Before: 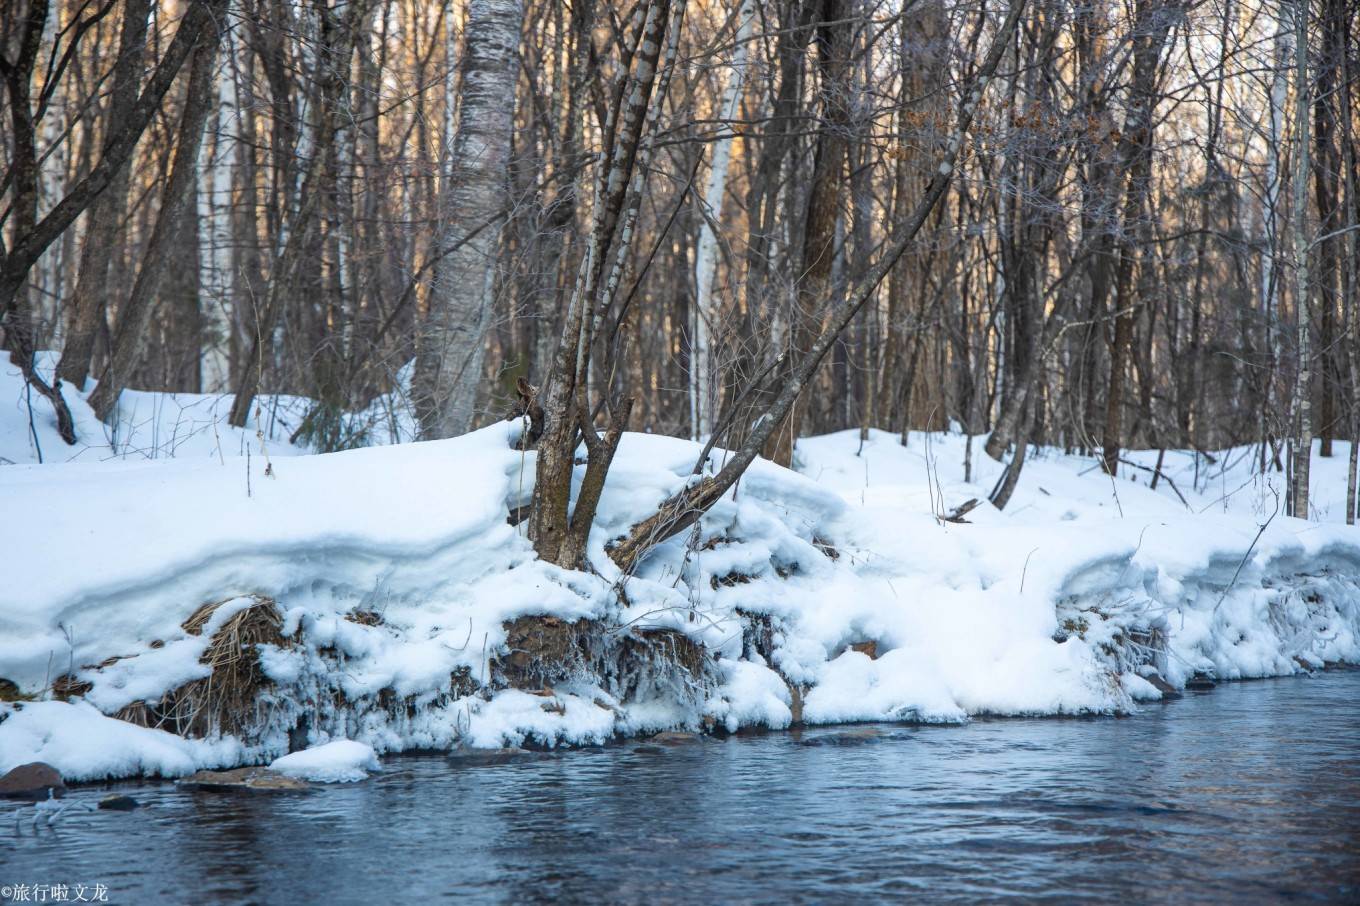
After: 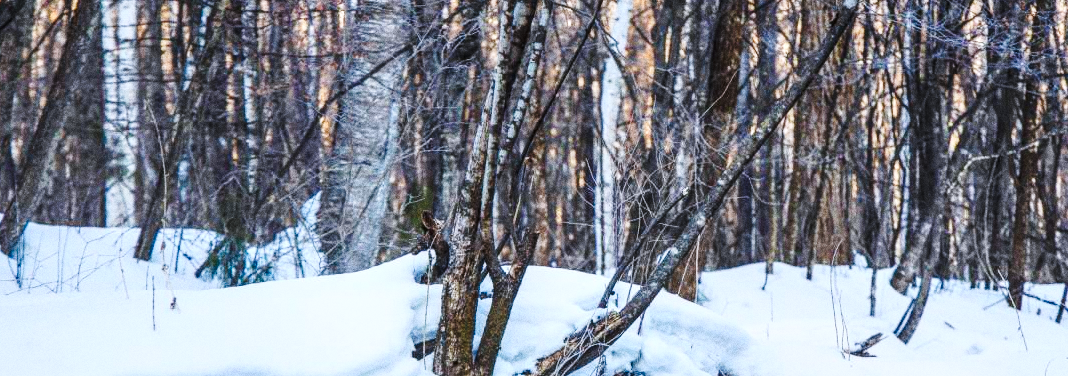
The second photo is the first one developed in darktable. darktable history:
local contrast: detail 130%
tone equalizer: on, module defaults
color calibration: illuminant as shot in camera, x 0.358, y 0.373, temperature 4628.91 K
tone curve: curves: ch0 [(0, 0) (0.003, 0.046) (0.011, 0.052) (0.025, 0.059) (0.044, 0.069) (0.069, 0.084) (0.1, 0.107) (0.136, 0.133) (0.177, 0.171) (0.224, 0.216) (0.277, 0.293) (0.335, 0.371) (0.399, 0.481) (0.468, 0.577) (0.543, 0.662) (0.623, 0.749) (0.709, 0.831) (0.801, 0.891) (0.898, 0.942) (1, 1)], preserve colors none
contrast brightness saturation: contrast 0.16, saturation 0.32
crop: left 7.036%, top 18.398%, right 14.379%, bottom 40.043%
grain: coarseness 0.09 ISO, strength 40%
